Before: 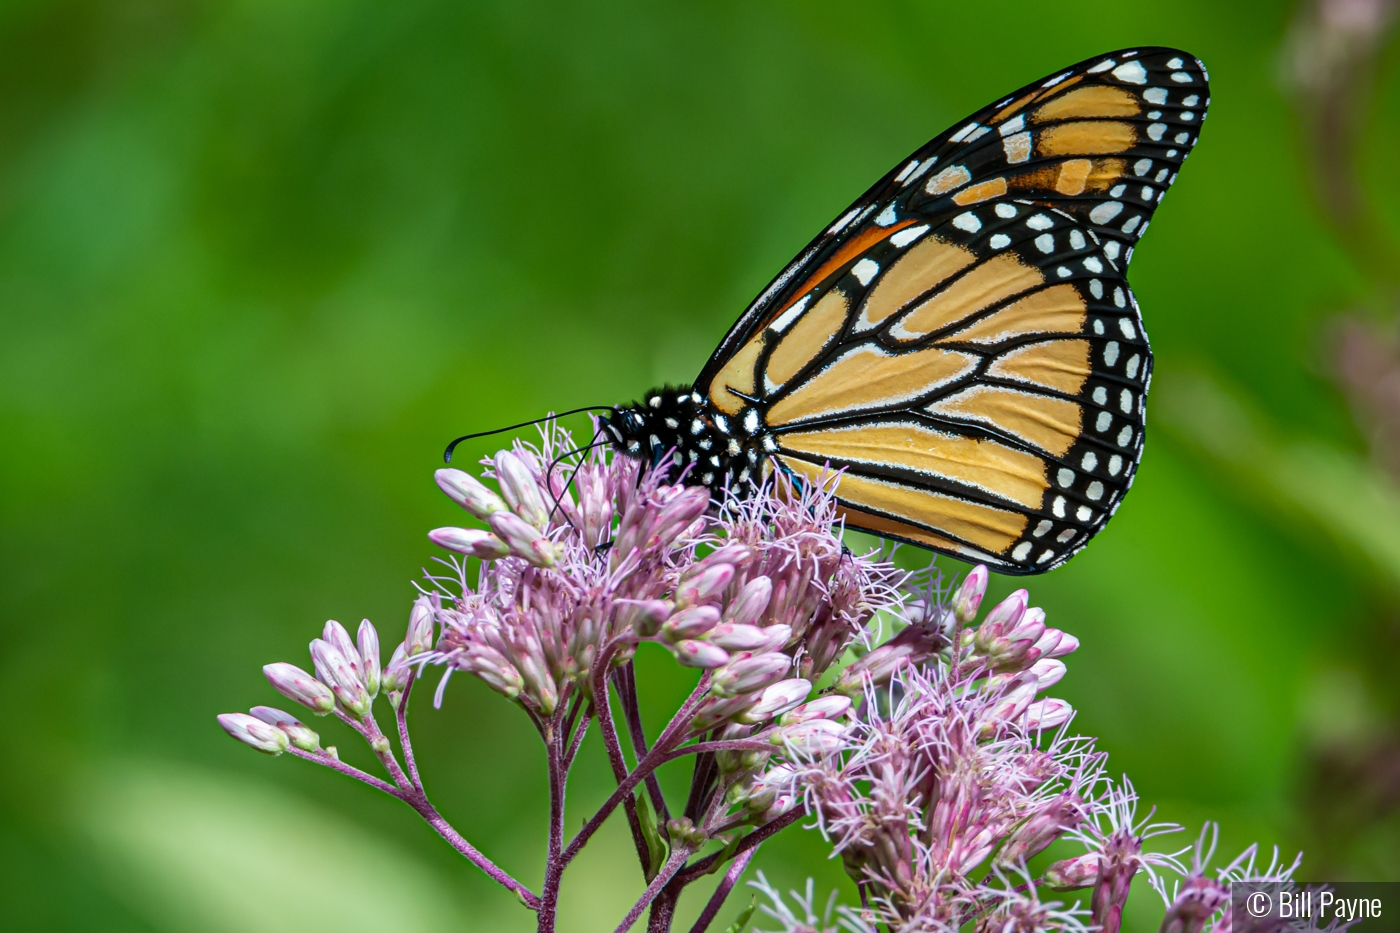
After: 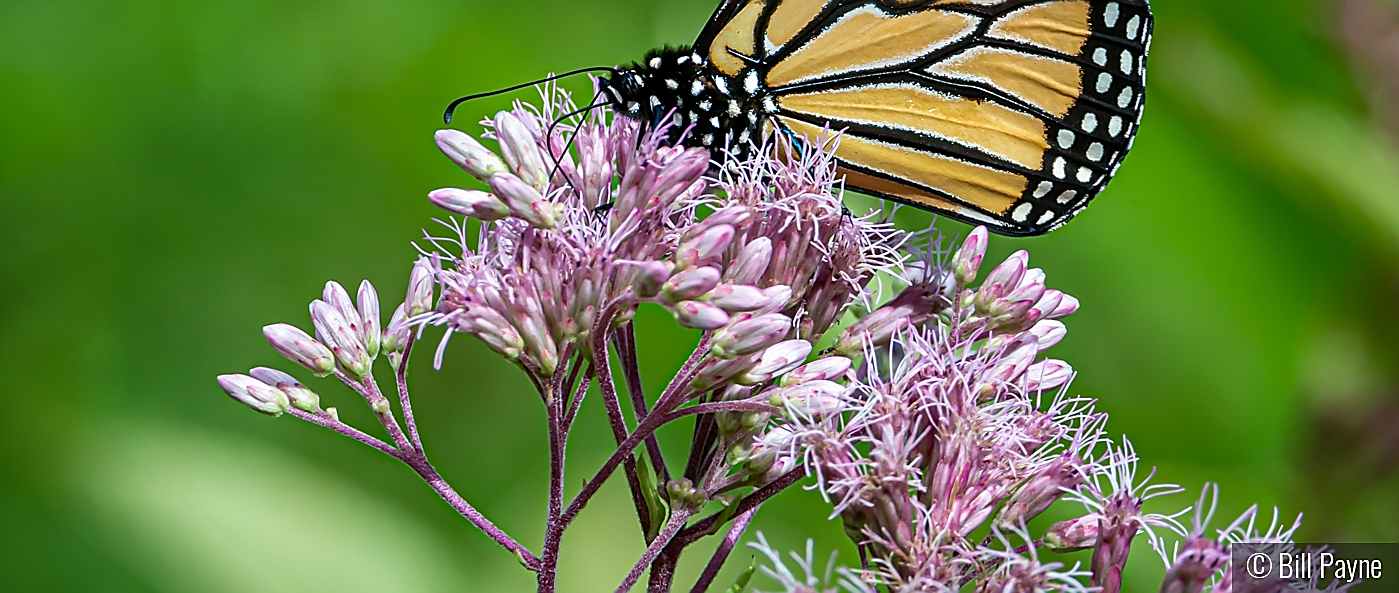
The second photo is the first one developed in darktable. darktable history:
crop and rotate: top 36.37%
sharpen: radius 1.409, amount 1.266, threshold 0.706
